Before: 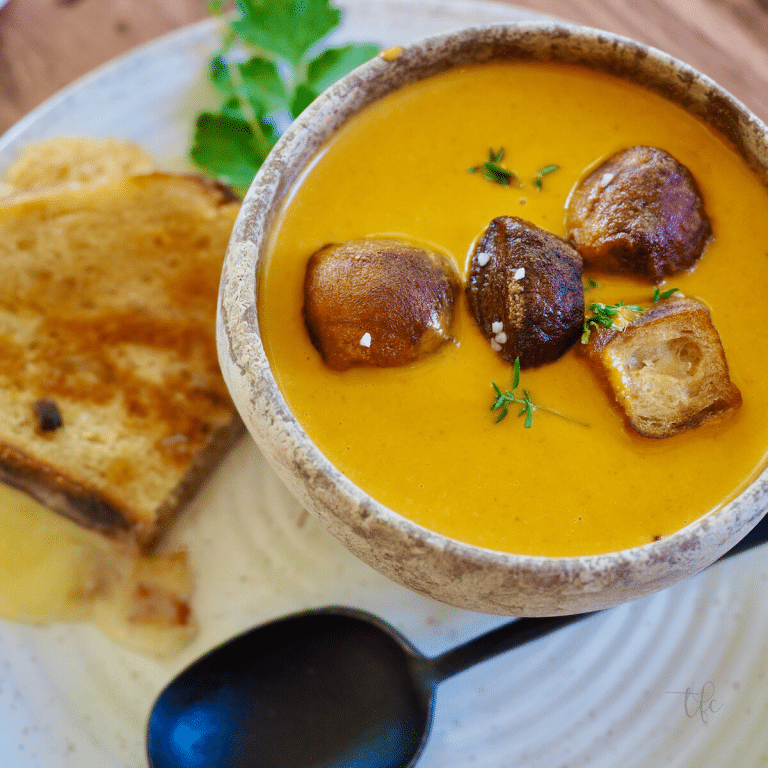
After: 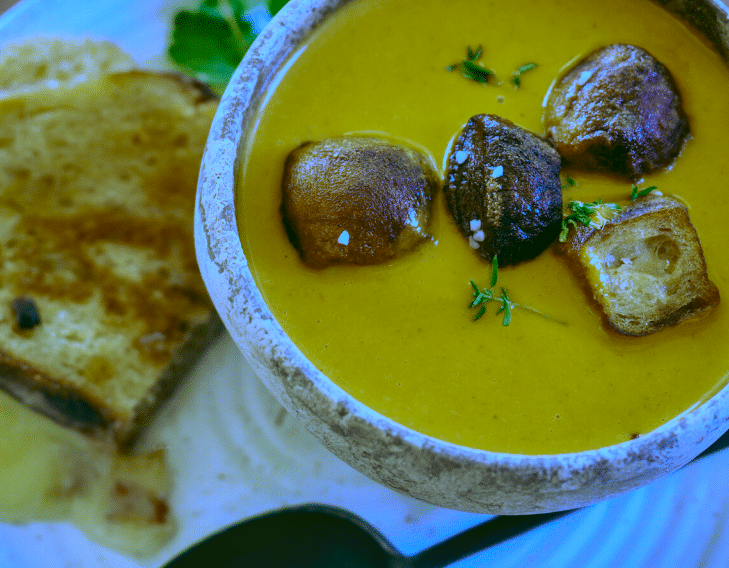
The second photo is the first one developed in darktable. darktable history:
rgb curve: curves: ch0 [(0.123, 0.061) (0.995, 0.887)]; ch1 [(0.06, 0.116) (1, 0.906)]; ch2 [(0, 0) (0.824, 0.69) (1, 1)], mode RGB, independent channels, compensate middle gray true
crop and rotate: left 2.991%, top 13.302%, right 1.981%, bottom 12.636%
local contrast: on, module defaults
white balance: red 0.766, blue 1.537
shadows and highlights: shadows 30.63, highlights -63.22, shadows color adjustment 98%, highlights color adjustment 58.61%, soften with gaussian
